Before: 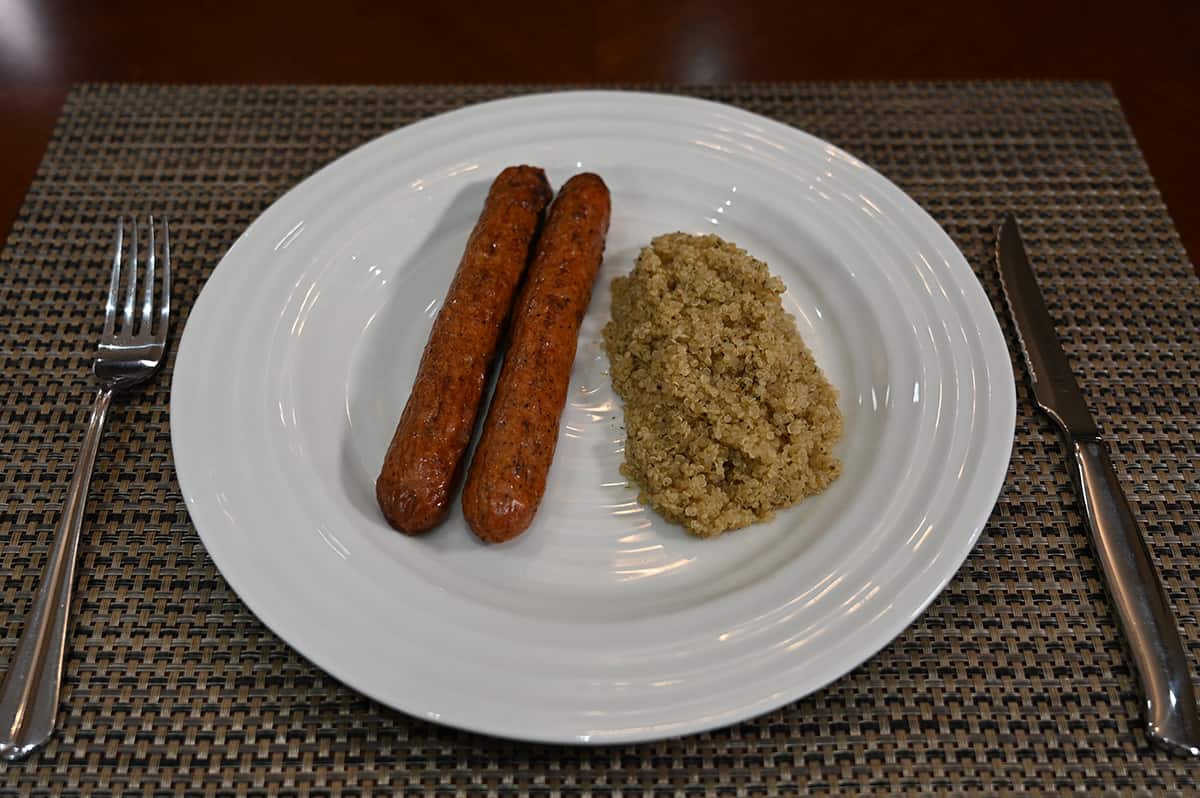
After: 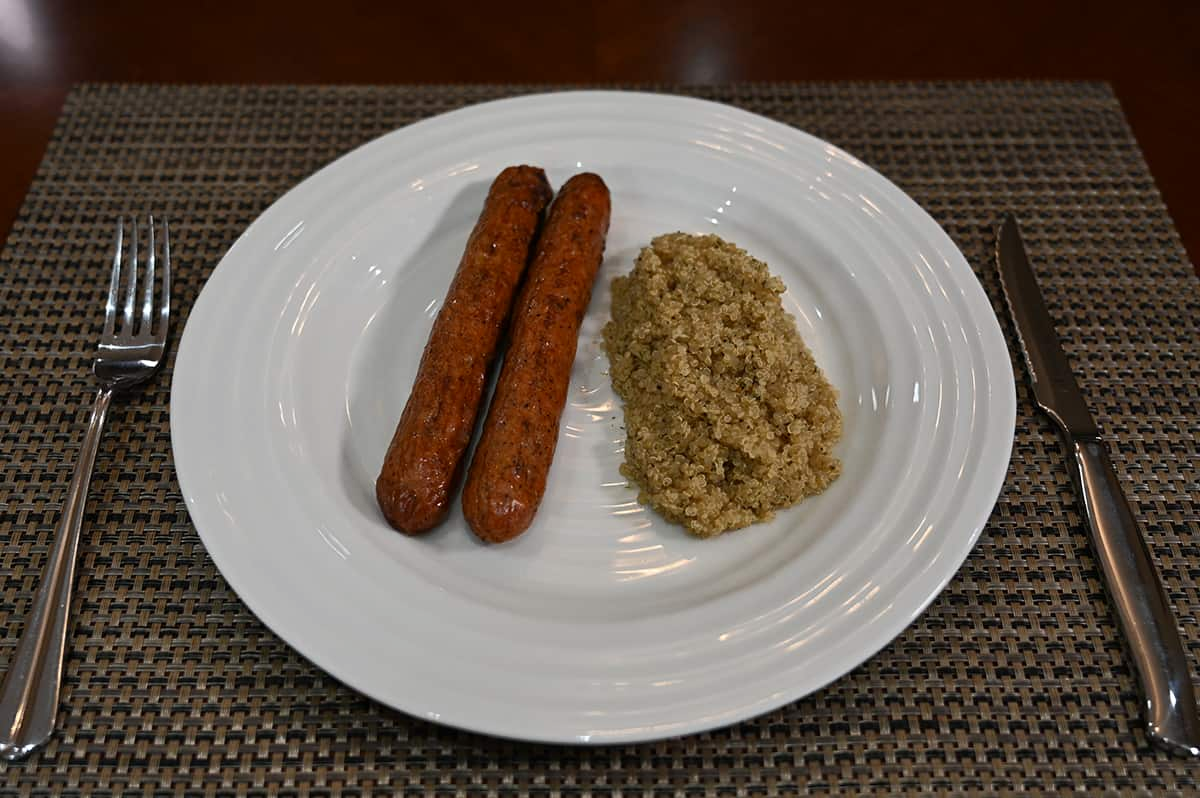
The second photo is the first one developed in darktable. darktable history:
tone curve: curves: ch0 [(0, 0) (0.003, 0.003) (0.011, 0.011) (0.025, 0.024) (0.044, 0.042) (0.069, 0.066) (0.1, 0.095) (0.136, 0.129) (0.177, 0.169) (0.224, 0.214) (0.277, 0.264) (0.335, 0.319) (0.399, 0.38) (0.468, 0.446) (0.543, 0.558) (0.623, 0.636) (0.709, 0.719) (0.801, 0.807) (0.898, 0.901) (1, 1)], color space Lab, independent channels, preserve colors none
